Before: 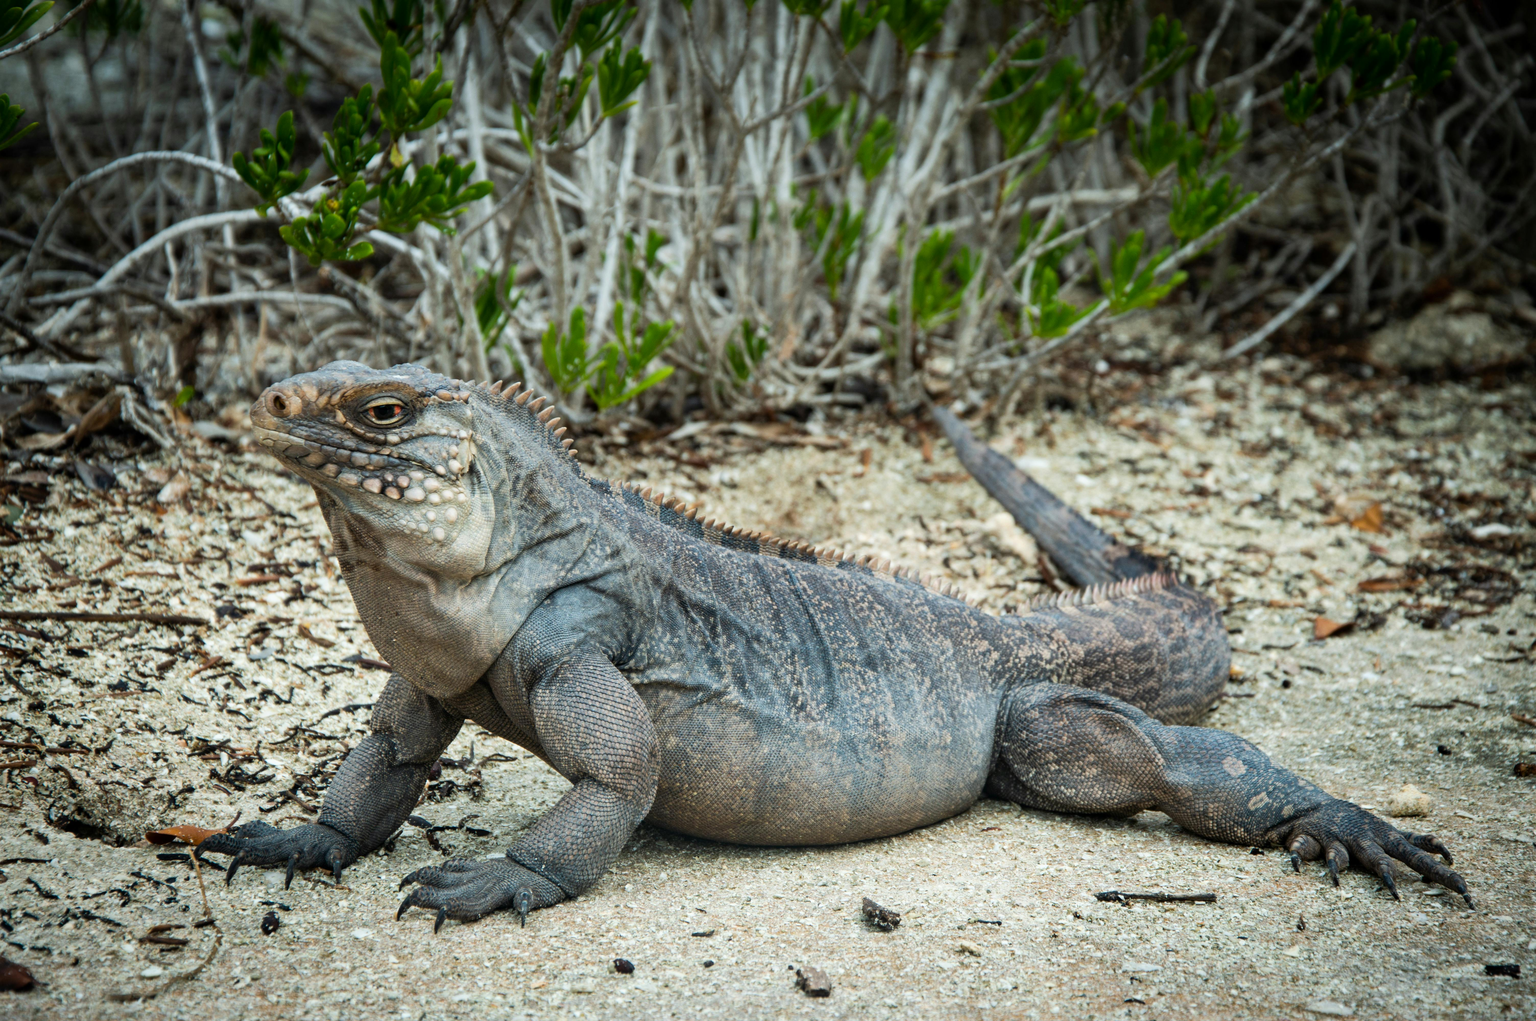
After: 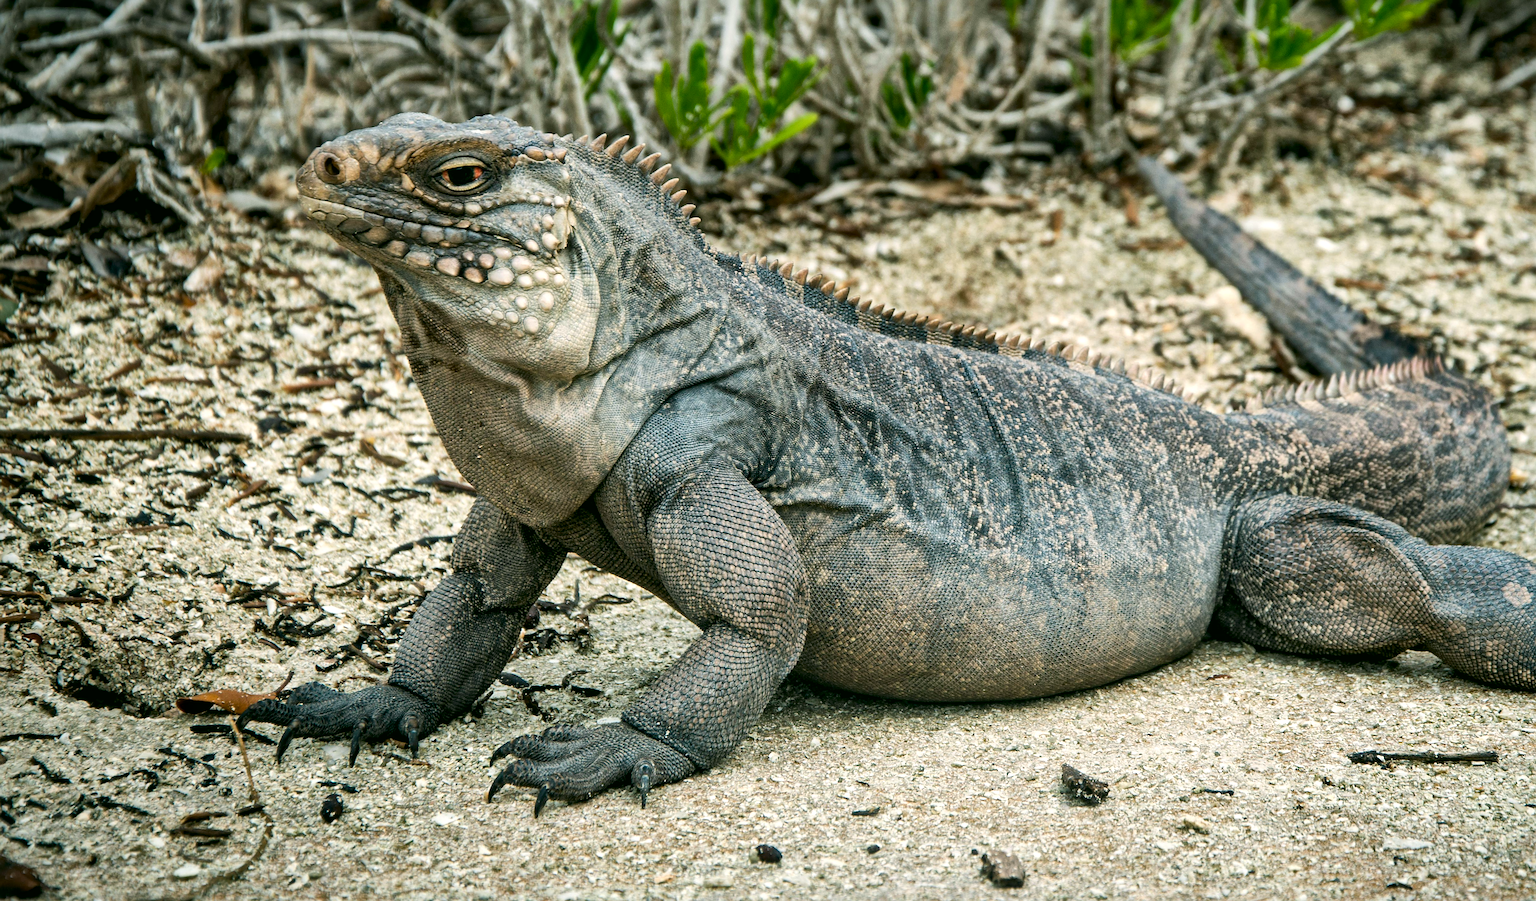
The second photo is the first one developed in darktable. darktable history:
tone equalizer: on, module defaults
rotate and perspective: rotation -1°, crop left 0.011, crop right 0.989, crop top 0.025, crop bottom 0.975
sharpen: on, module defaults
local contrast: mode bilateral grid, contrast 20, coarseness 50, detail 159%, midtone range 0.2
color balance rgb: on, module defaults
color correction: highlights a* 4.02, highlights b* 4.98, shadows a* -7.55, shadows b* 4.98
crop: top 26.531%, right 17.959%
